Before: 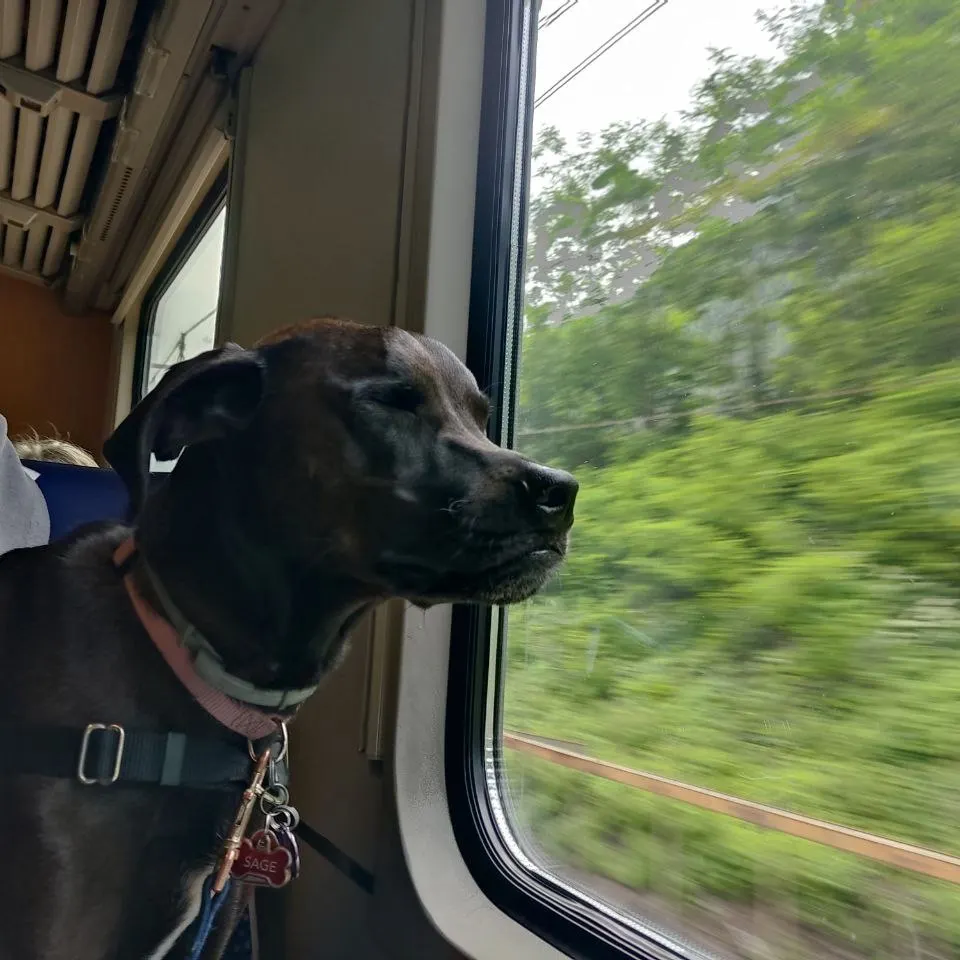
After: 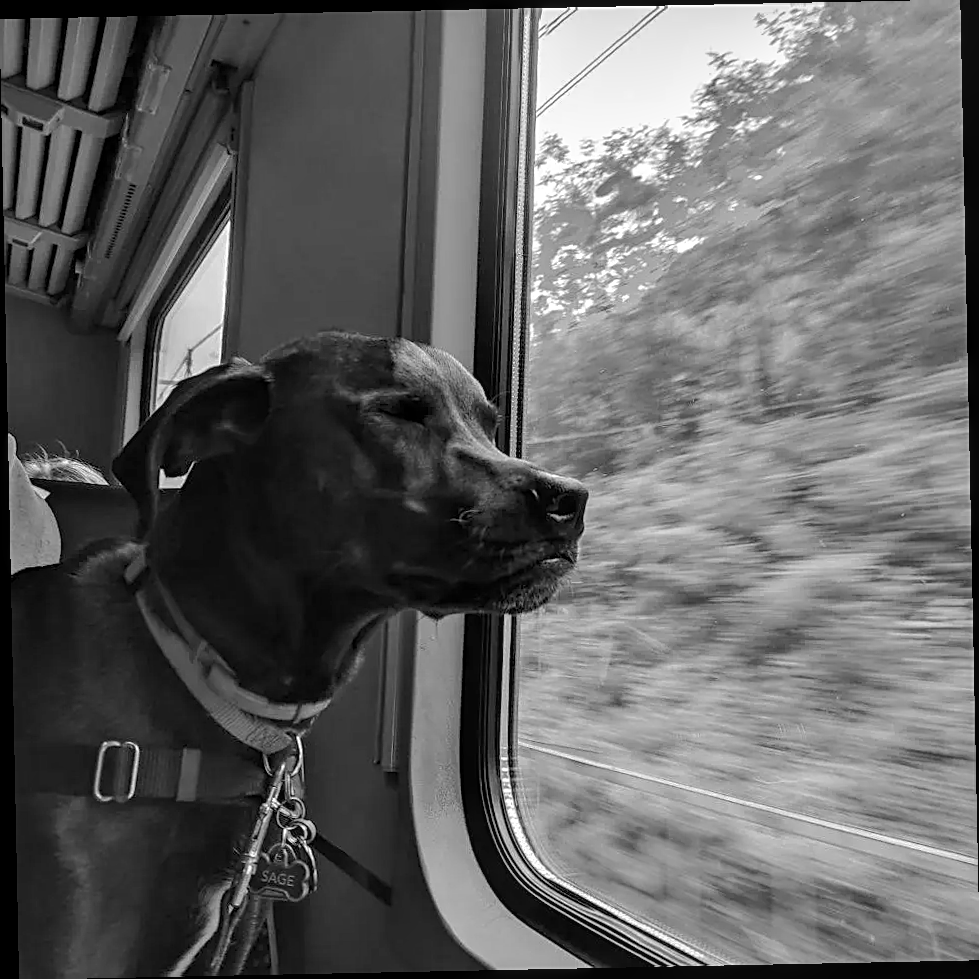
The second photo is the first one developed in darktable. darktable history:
sharpen: on, module defaults
local contrast: on, module defaults
rotate and perspective: rotation -1.17°, automatic cropping off
color contrast: green-magenta contrast 0, blue-yellow contrast 0
color balance rgb: perceptual saturation grading › global saturation 25%, perceptual brilliance grading › mid-tones 10%, perceptual brilliance grading › shadows 15%, global vibrance 20%
